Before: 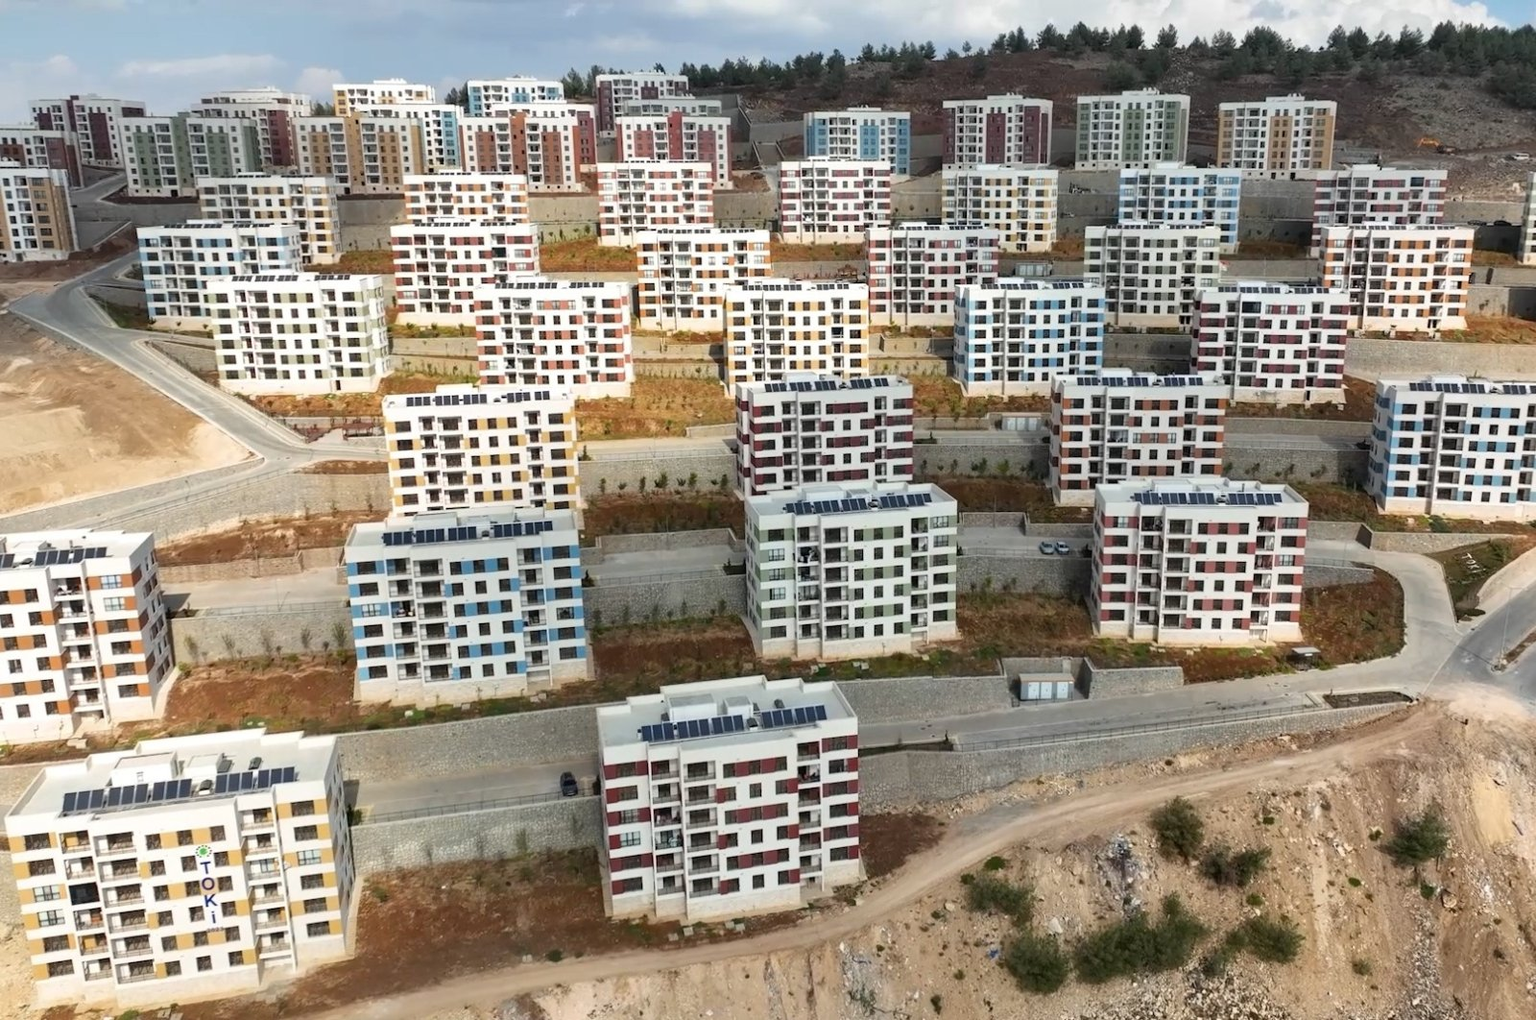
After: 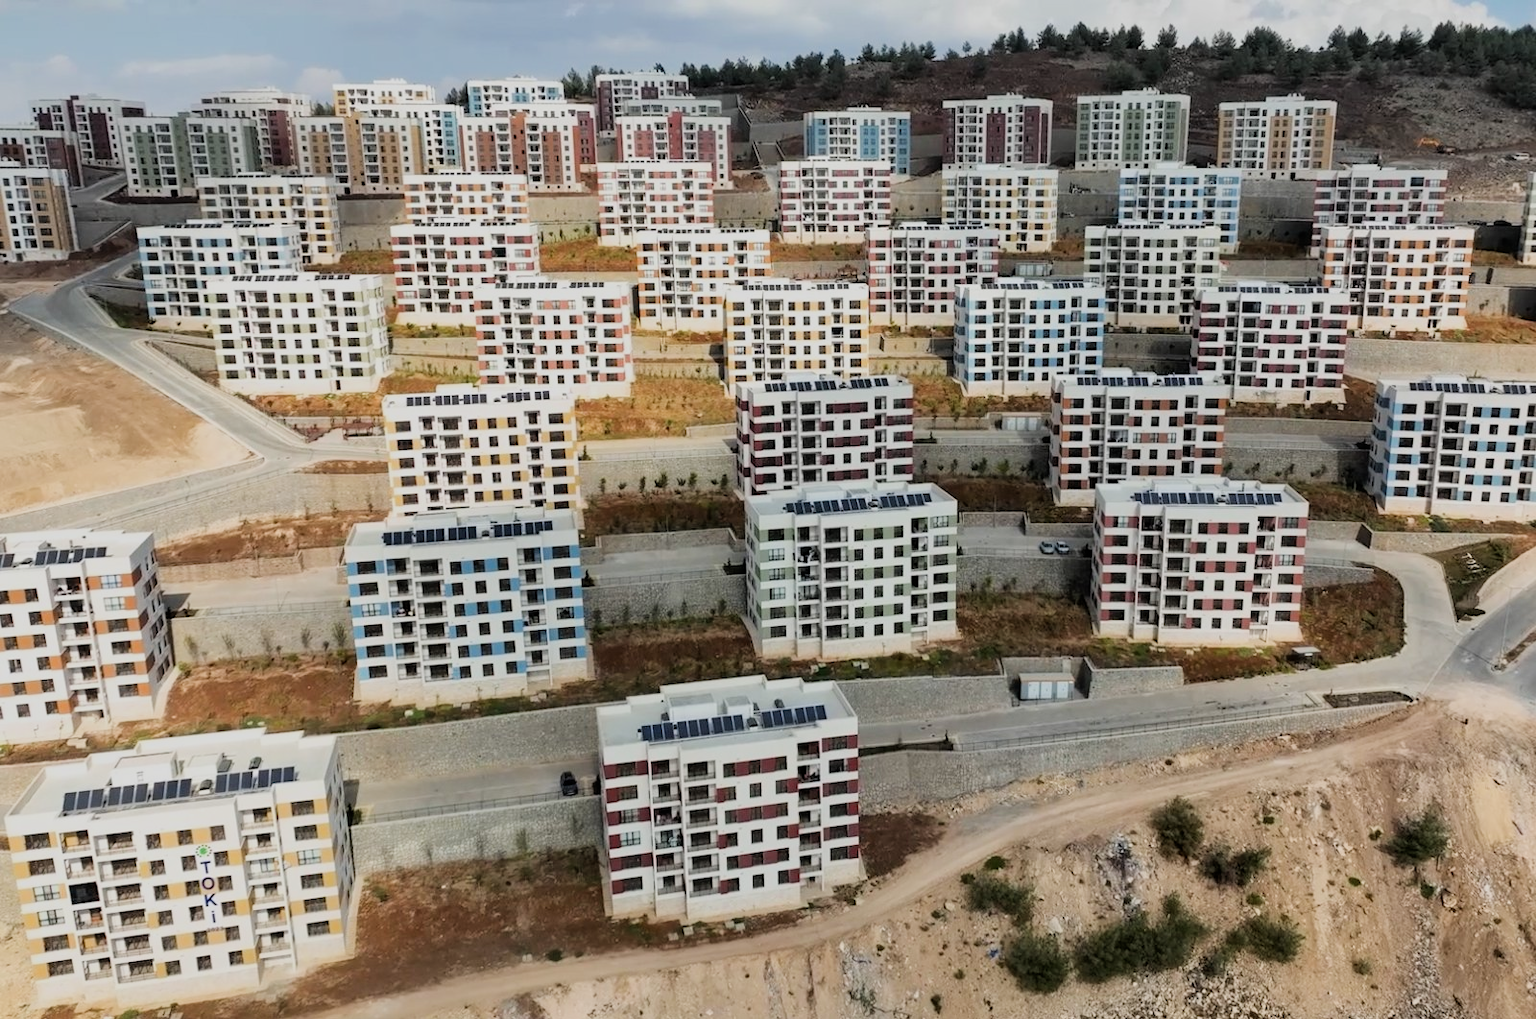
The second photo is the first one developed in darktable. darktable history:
filmic rgb: black relative exposure -7.65 EV, white relative exposure 4.56 EV, hardness 3.61, contrast 1.106
